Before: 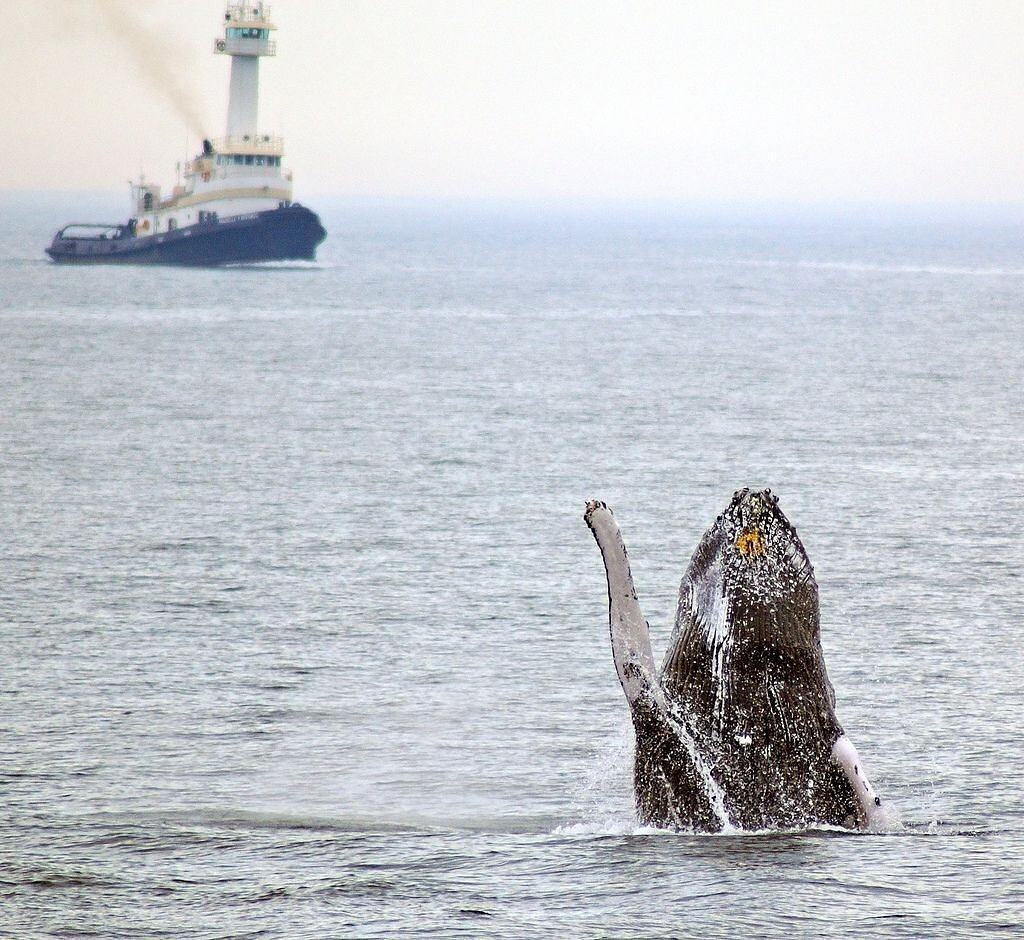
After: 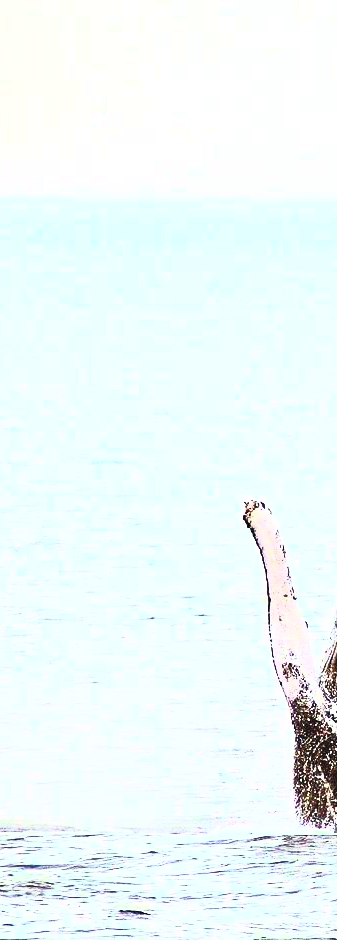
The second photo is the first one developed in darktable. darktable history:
crop: left 33.343%, right 33.693%
contrast brightness saturation: contrast 0.986, brightness 0.985, saturation 0.991
